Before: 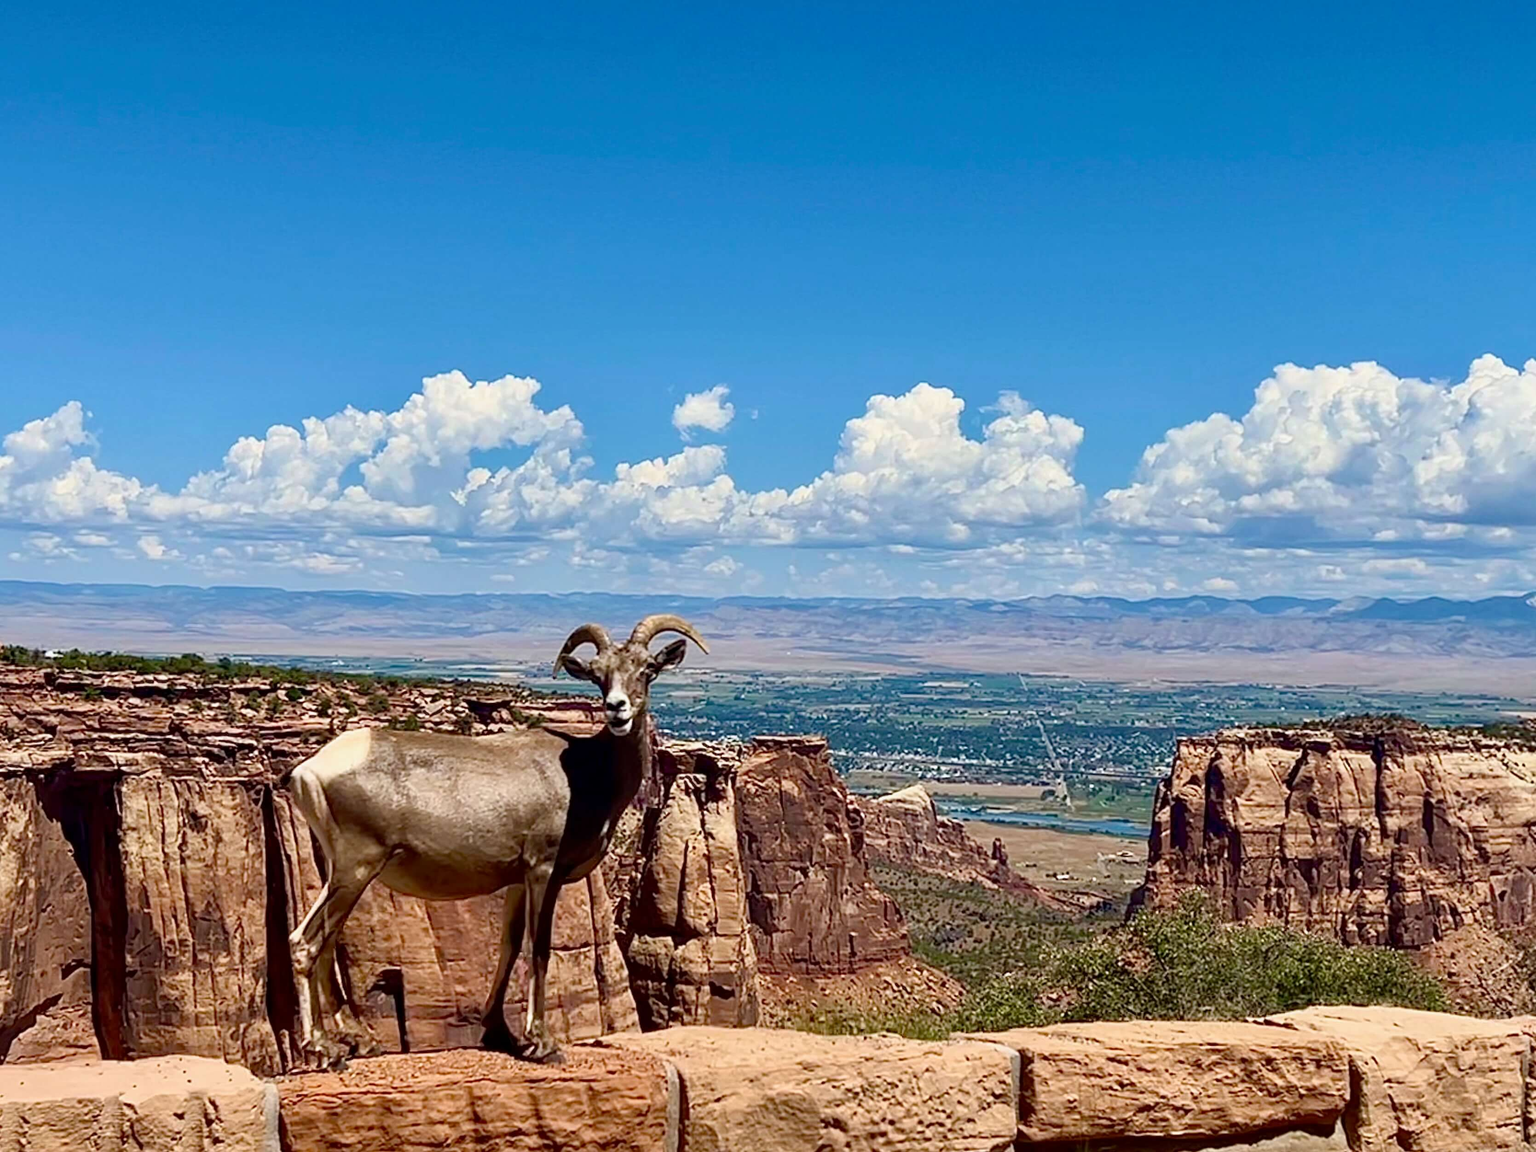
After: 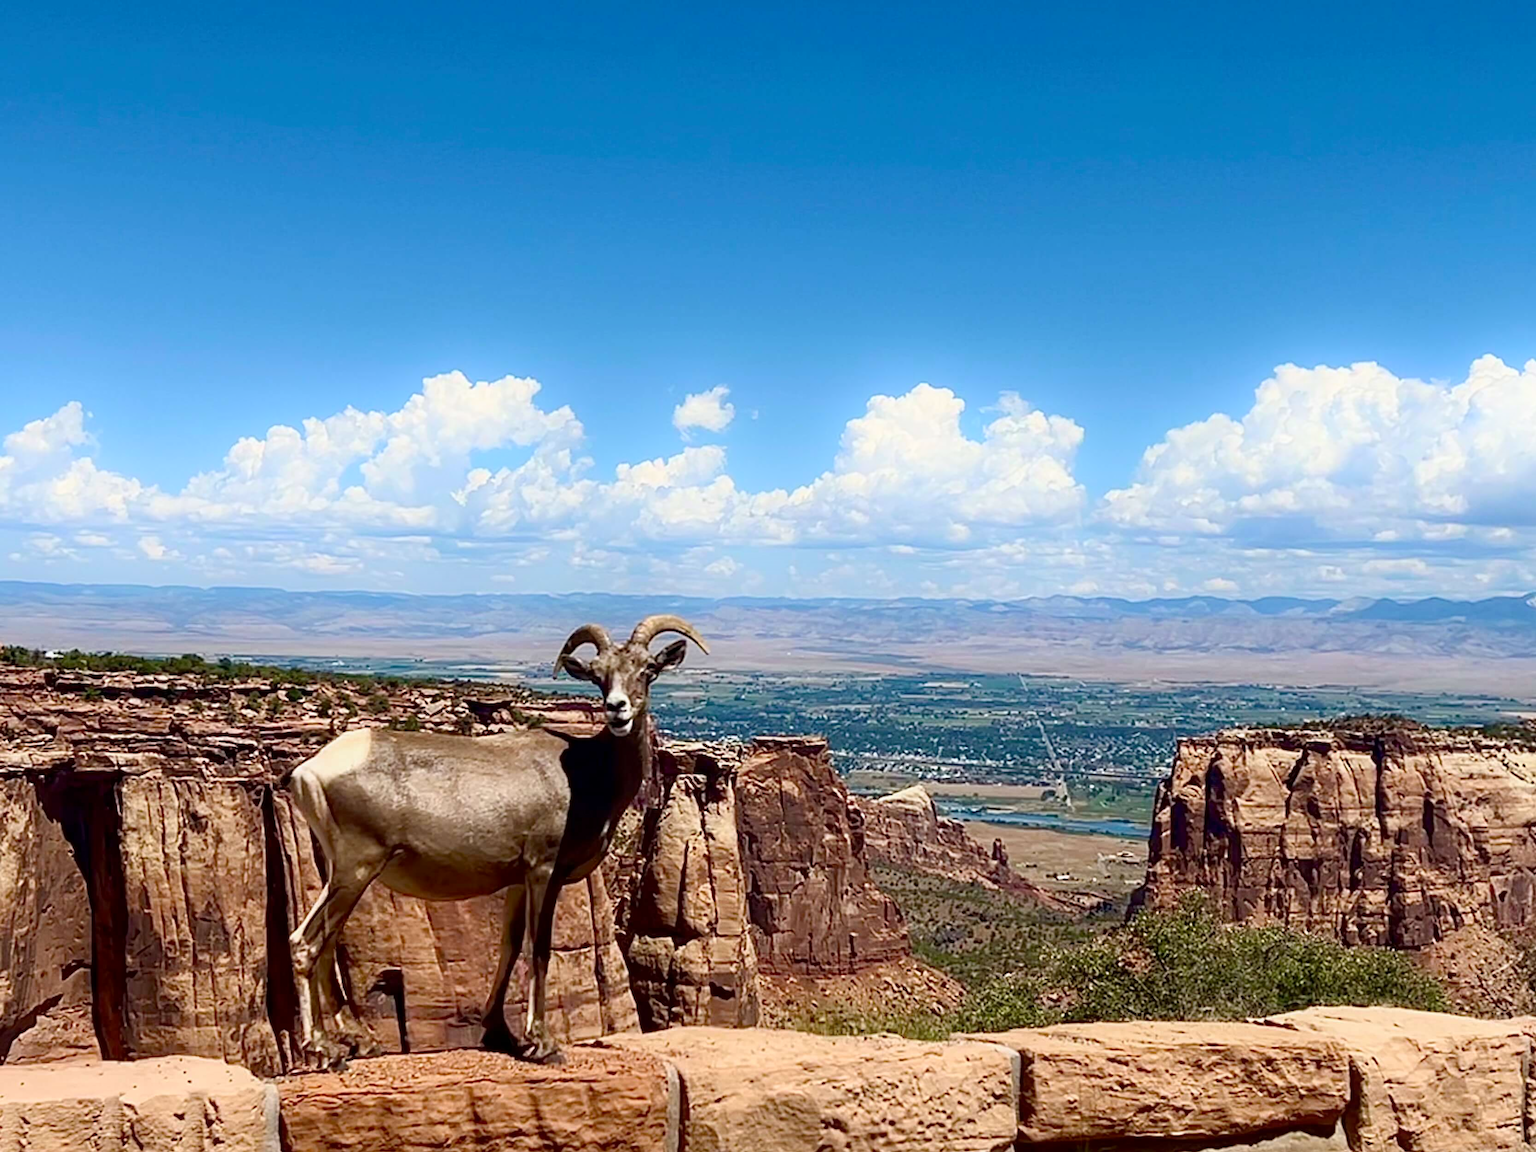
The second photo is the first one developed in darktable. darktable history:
shadows and highlights: shadows -55.07, highlights 84.24, soften with gaussian
